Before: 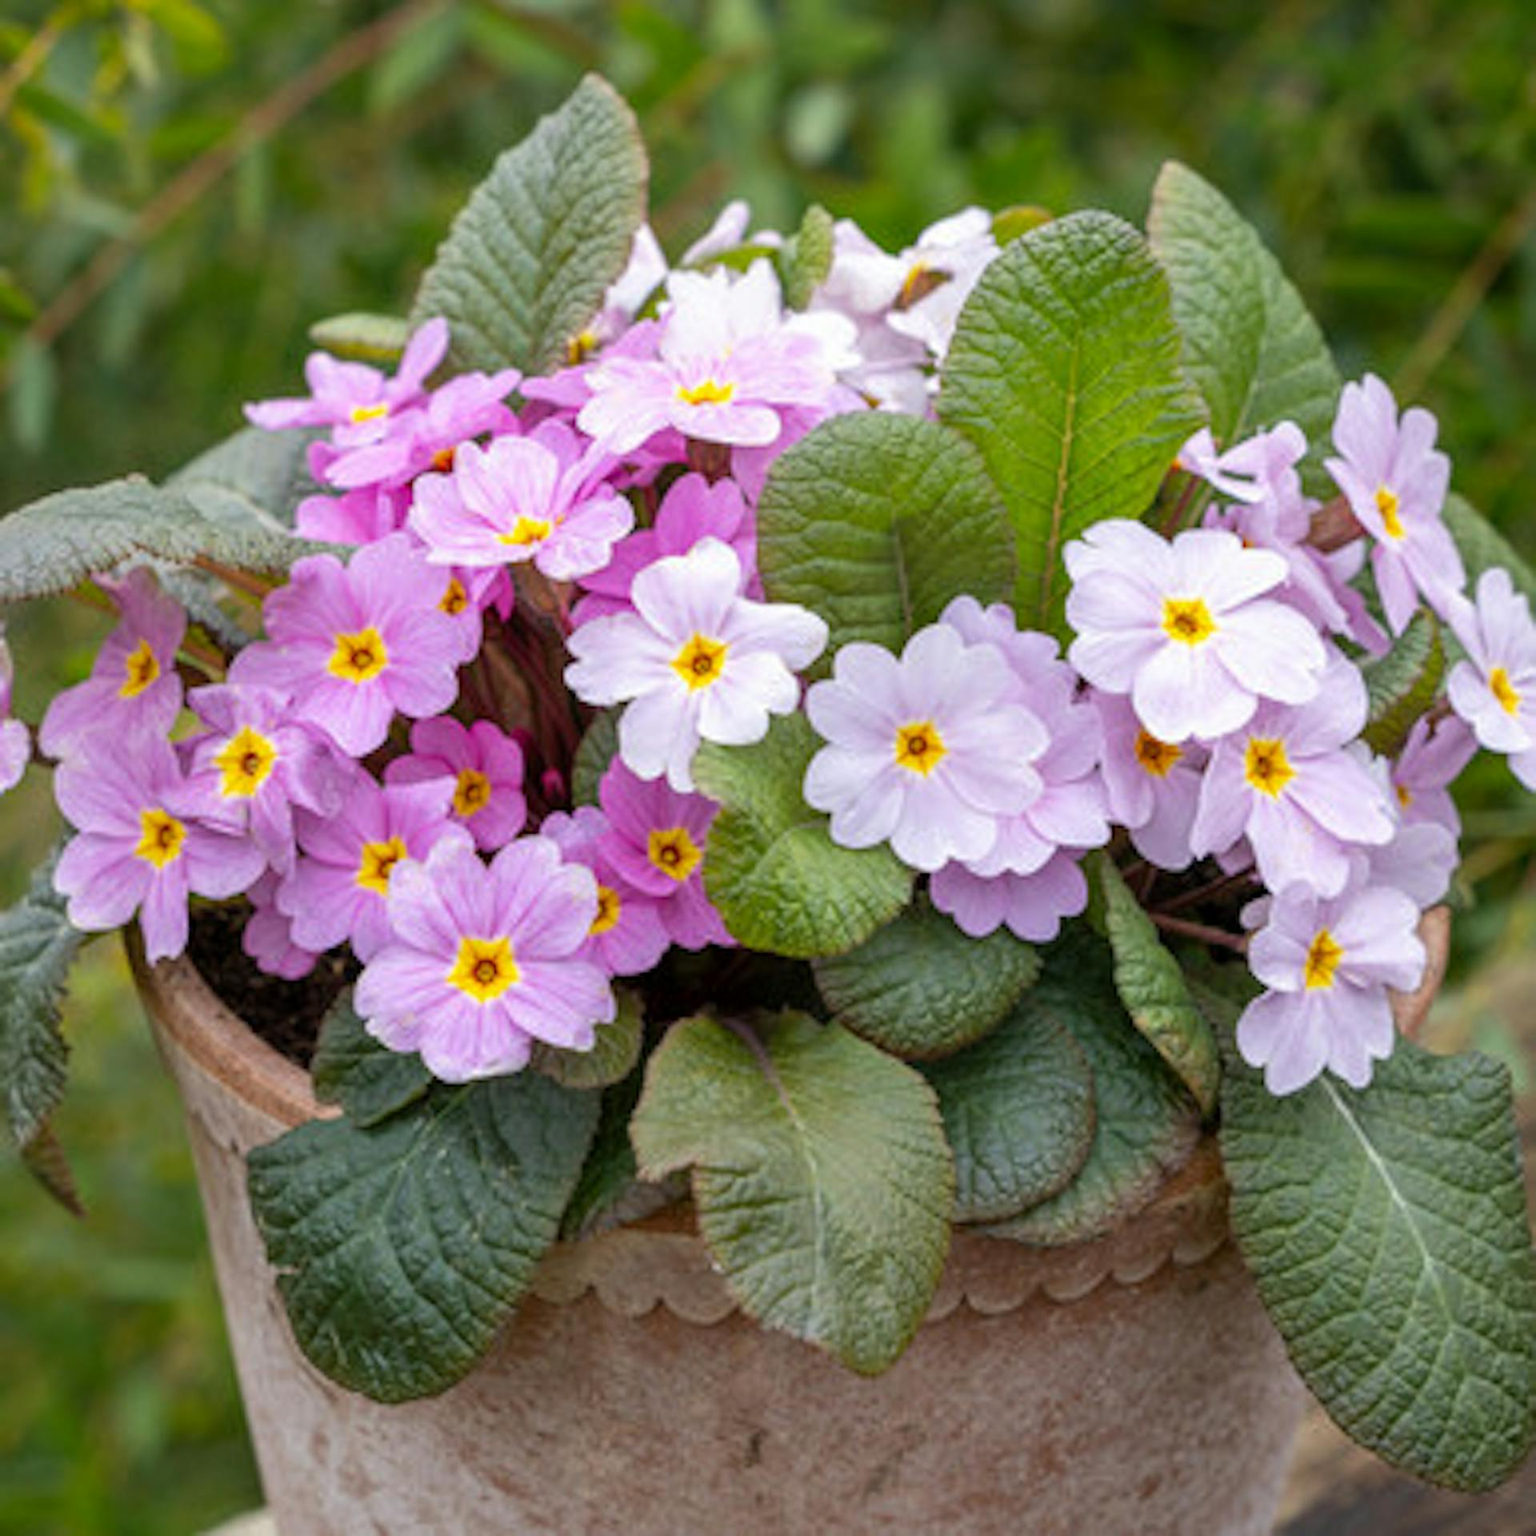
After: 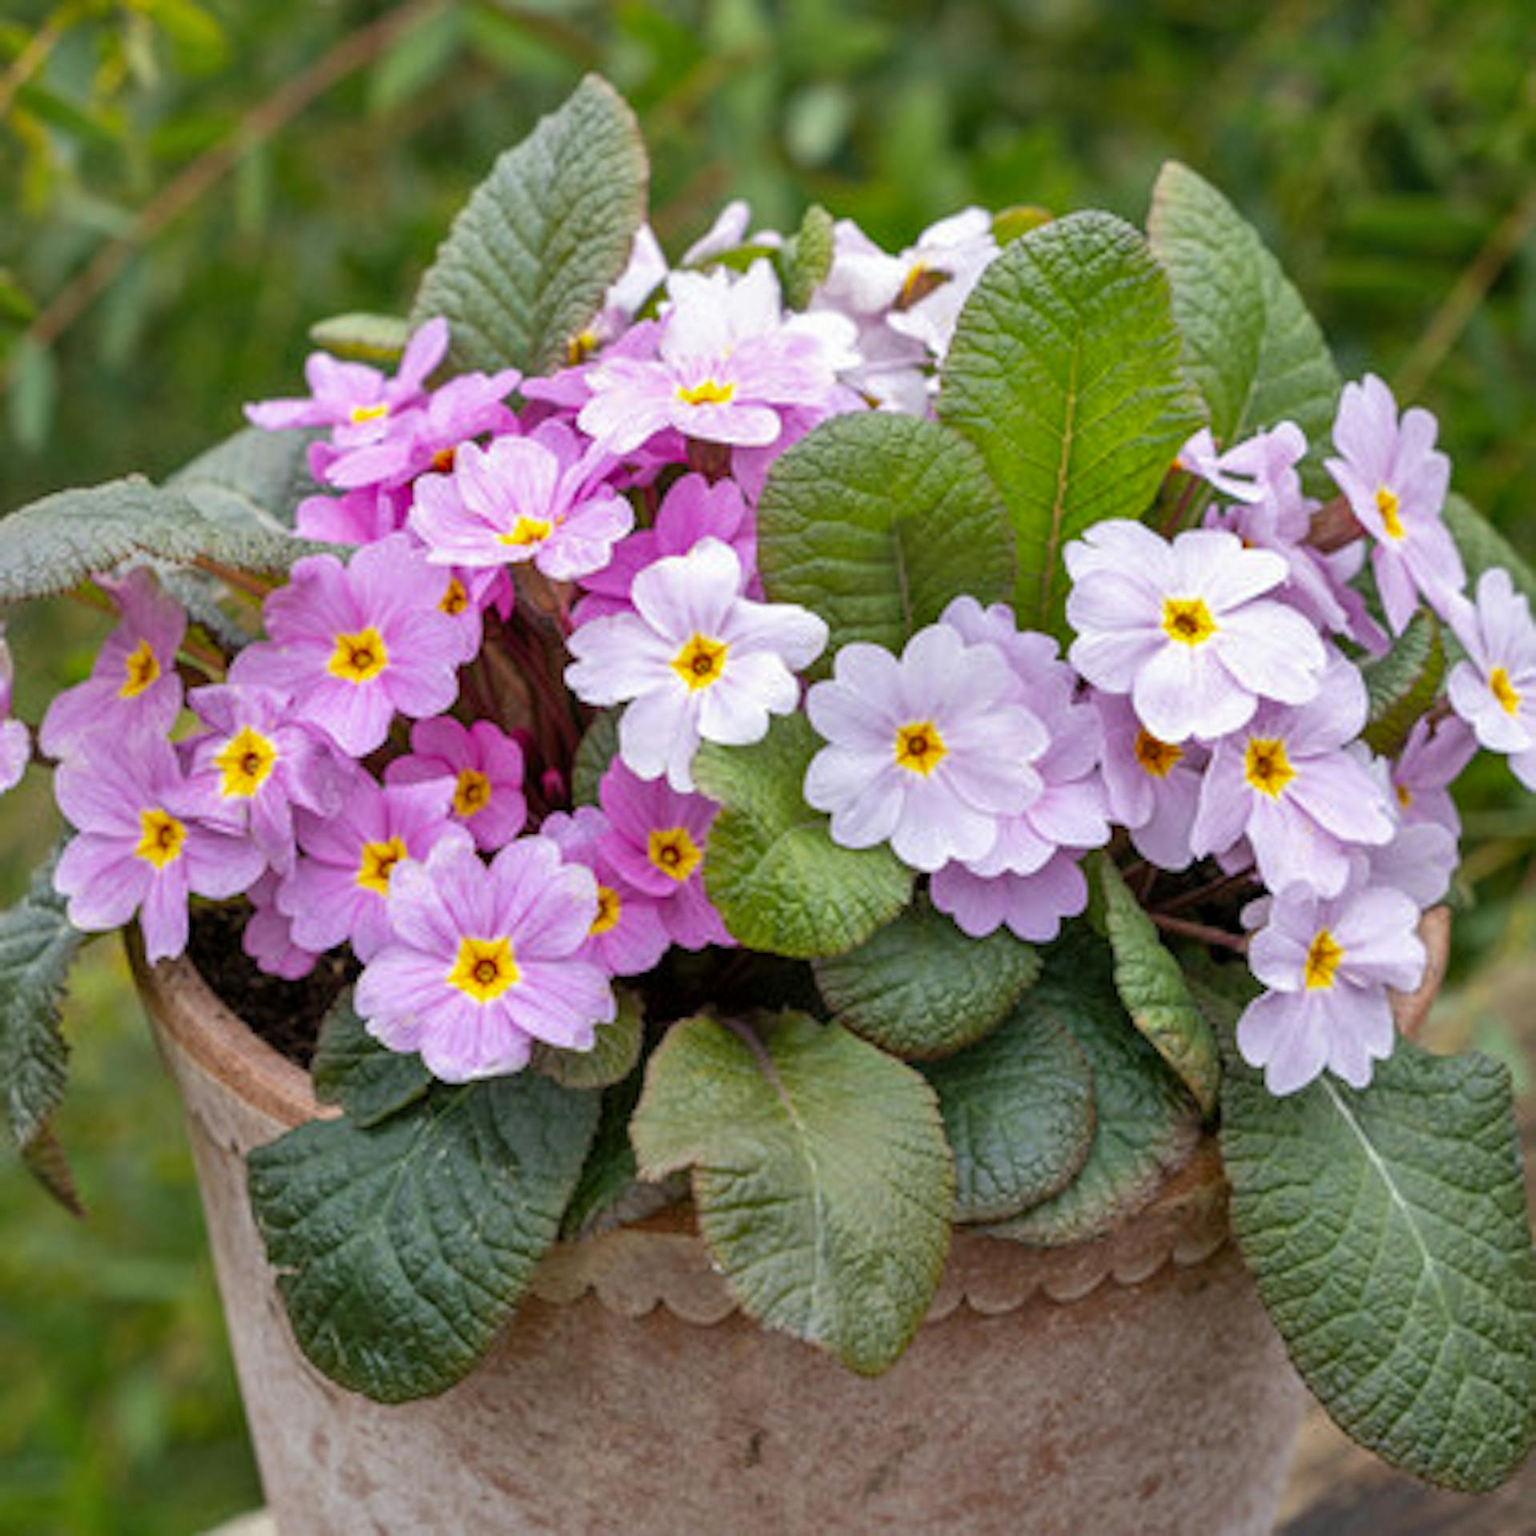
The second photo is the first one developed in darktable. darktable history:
shadows and highlights: low approximation 0.01, soften with gaussian
contrast equalizer: octaves 7, y [[0.5 ×6], [0.5 ×6], [0.975, 0.964, 0.925, 0.865, 0.793, 0.721], [0 ×6], [0 ×6]]
